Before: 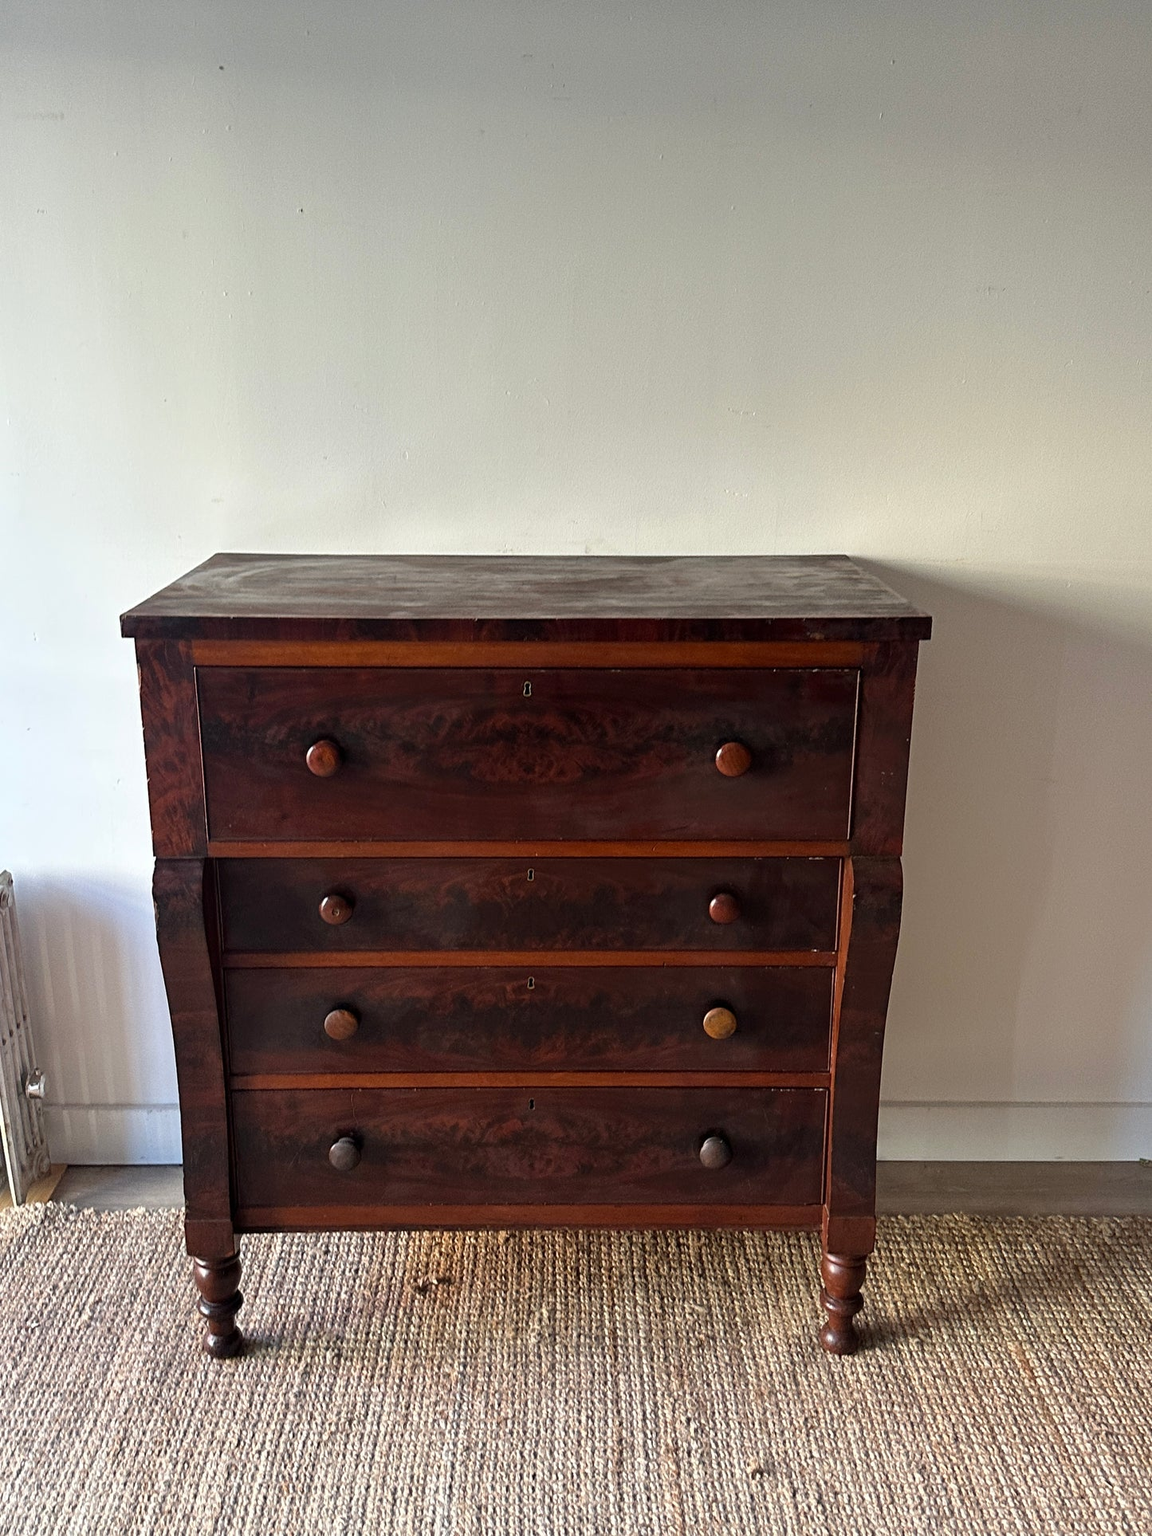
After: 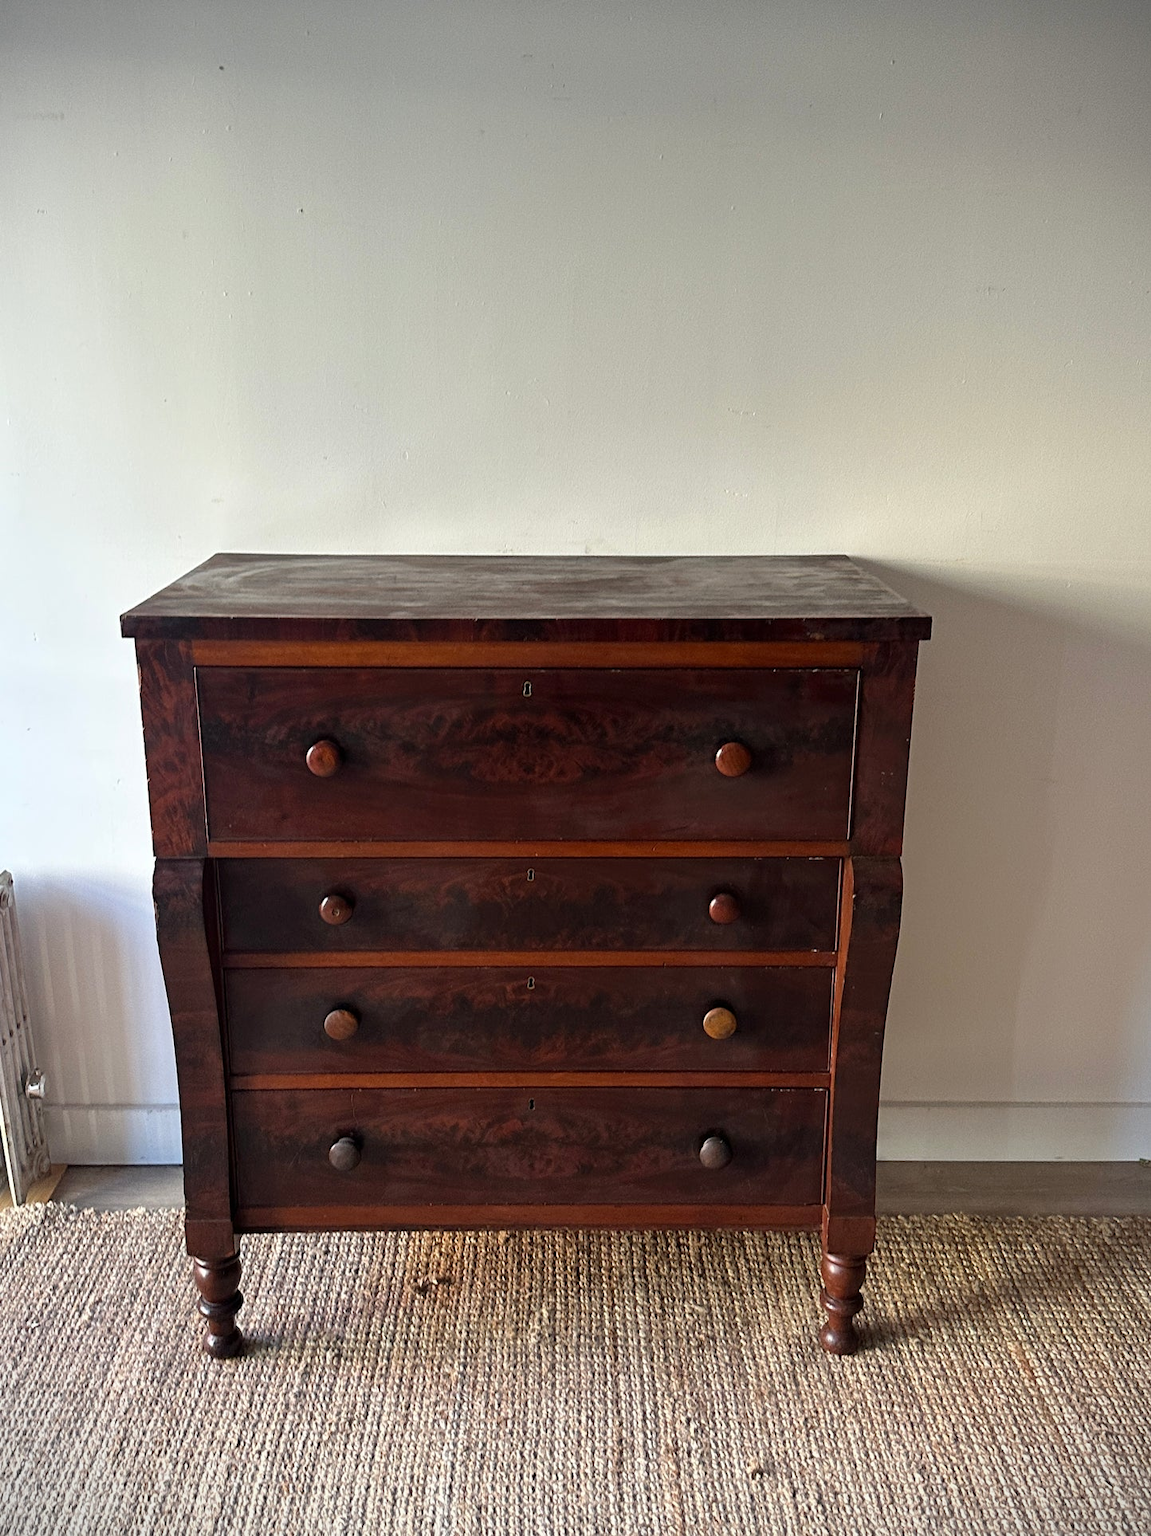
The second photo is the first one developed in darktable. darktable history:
vignetting: fall-off start 91.46%, dithering 8-bit output
